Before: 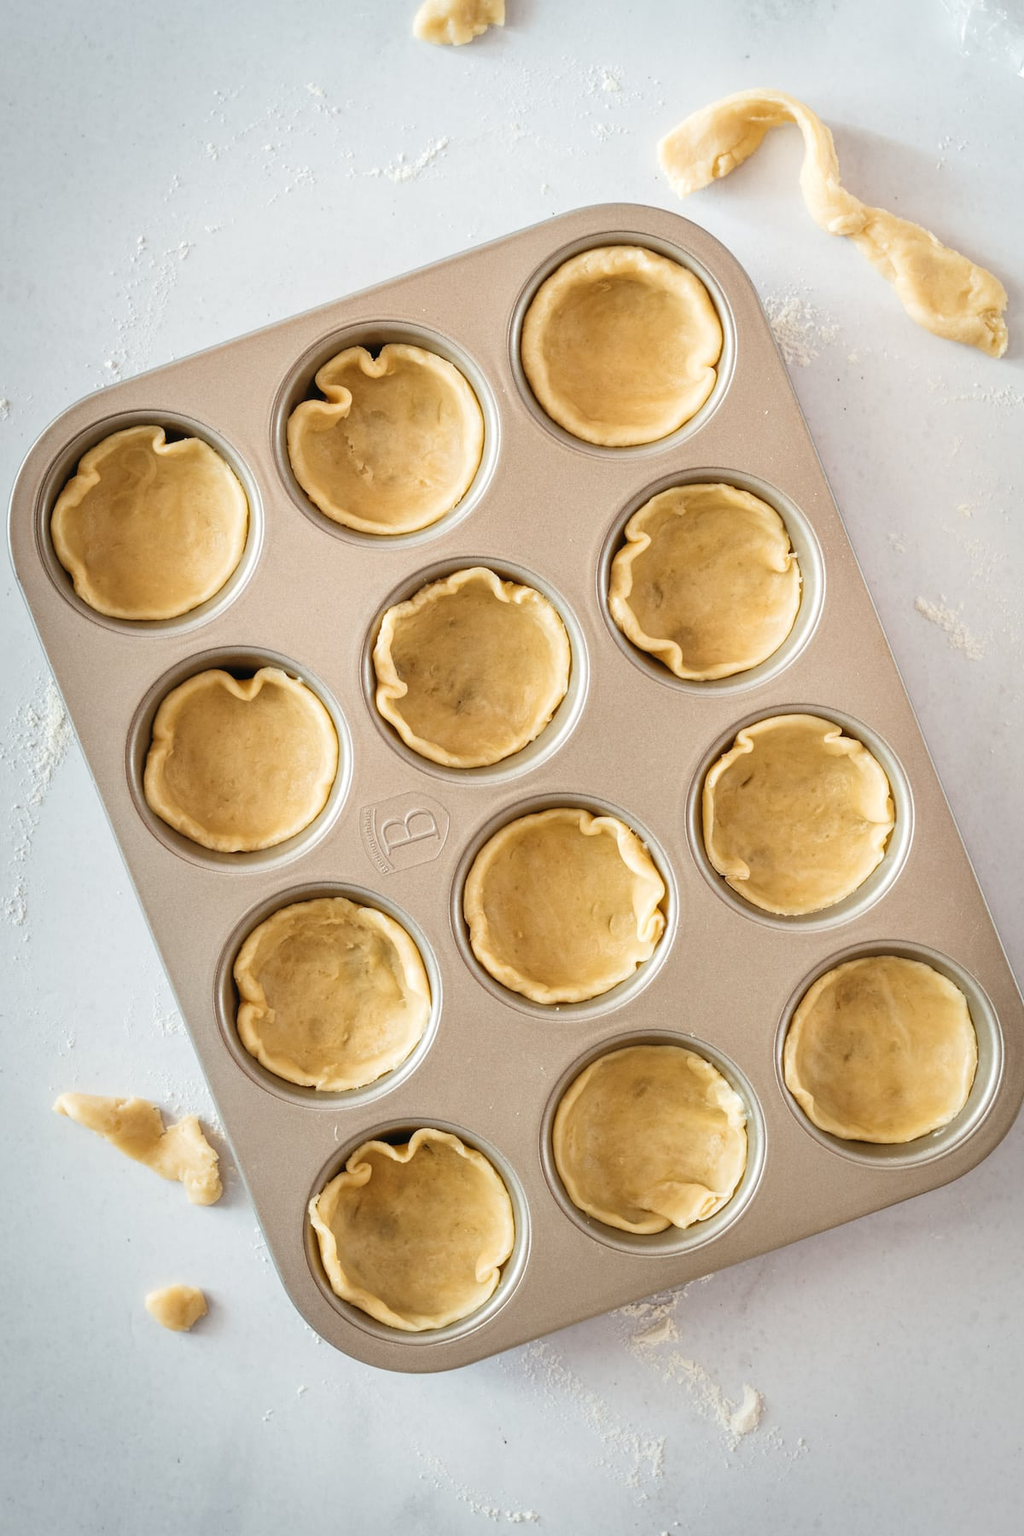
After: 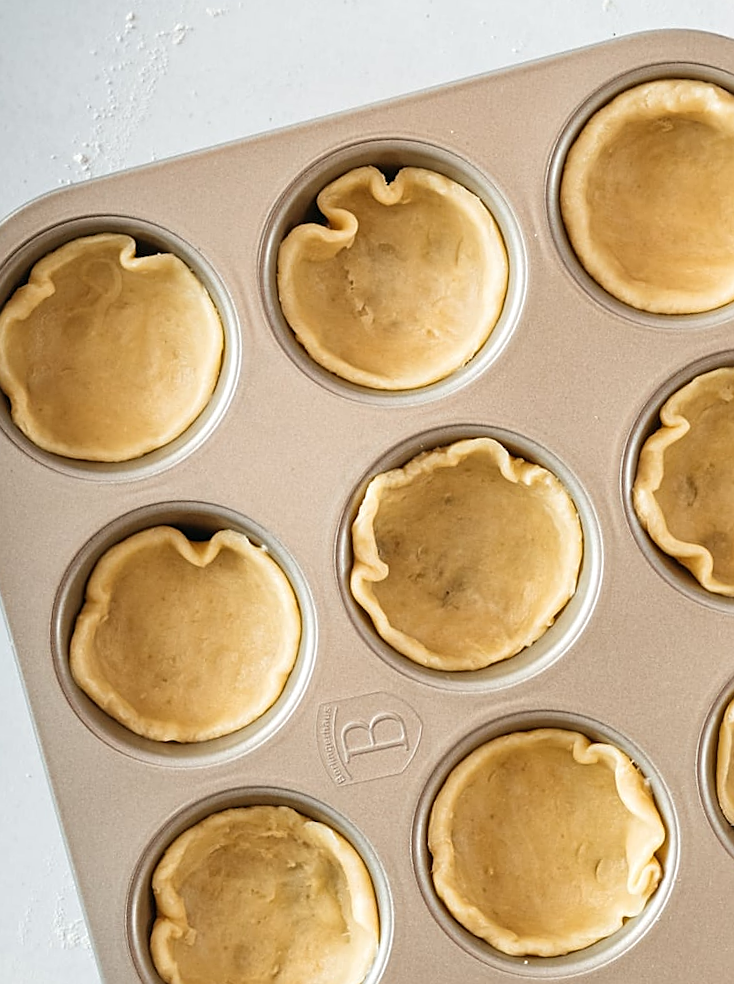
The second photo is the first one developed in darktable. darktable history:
sharpen: on, module defaults
crop and rotate: angle -5.75°, left 2.273%, top 7.012%, right 27.663%, bottom 30.334%
